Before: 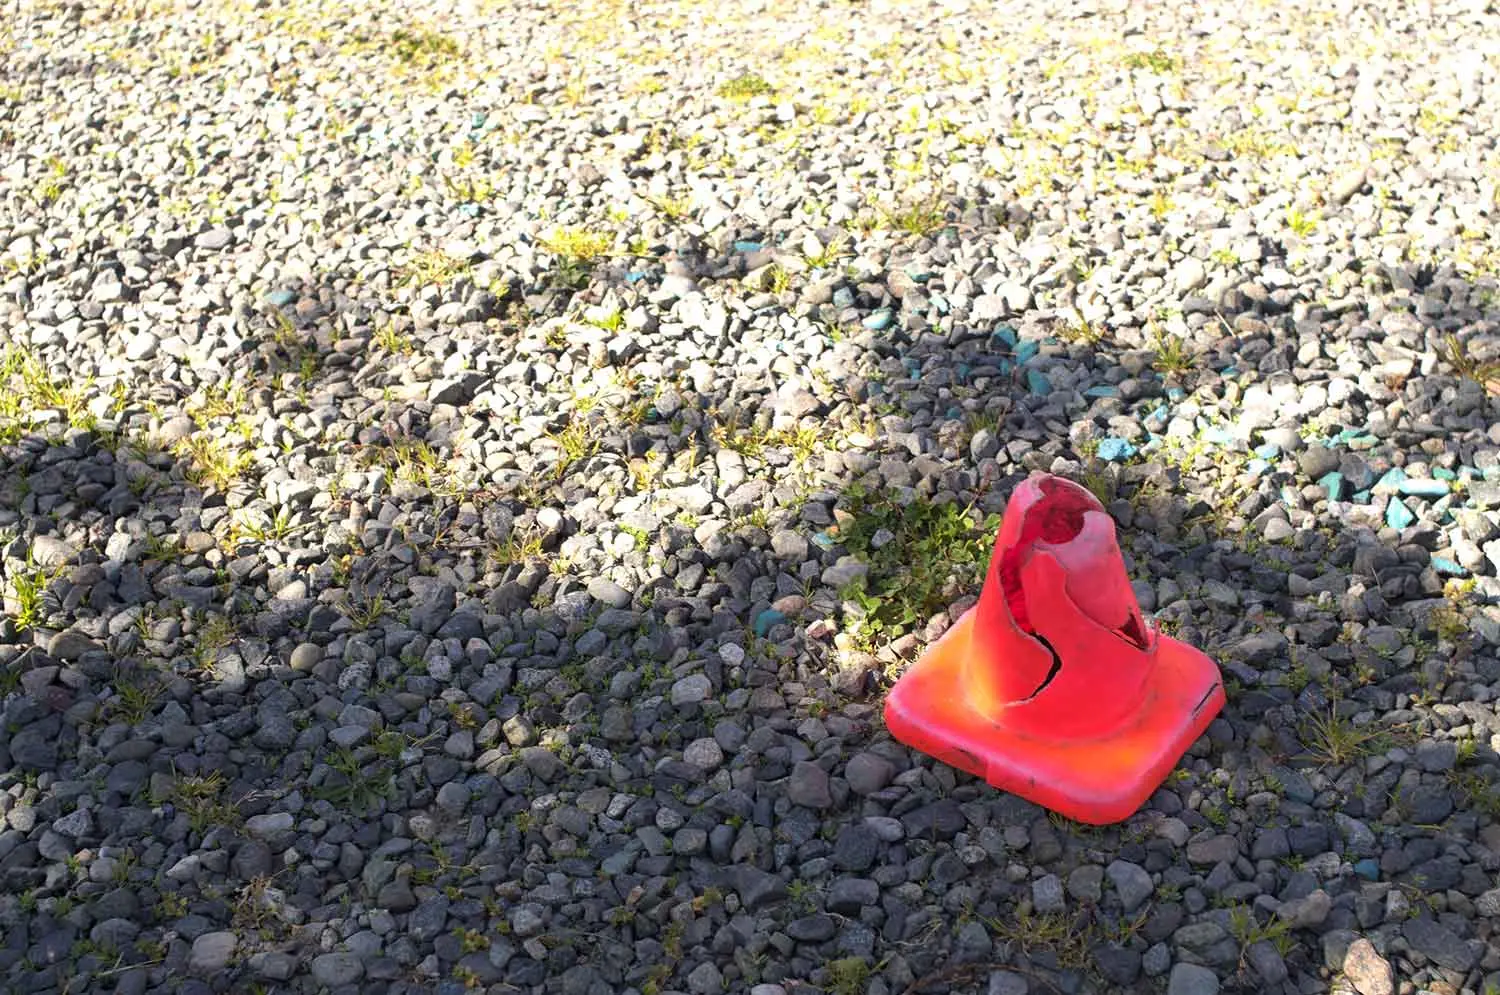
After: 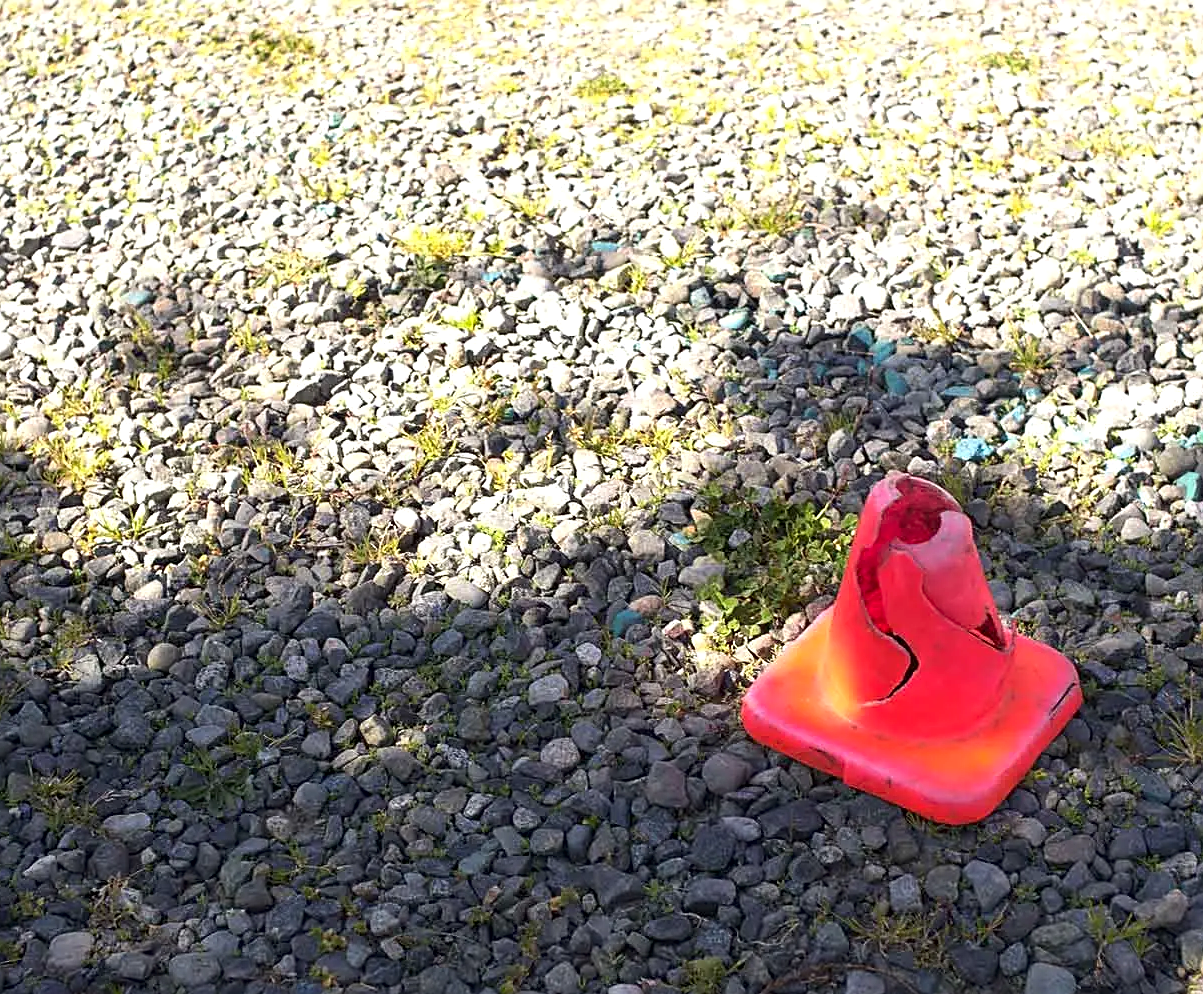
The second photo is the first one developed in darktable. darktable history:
contrast brightness saturation: contrast 0.083, saturation 0.025
crop and rotate: left 9.563%, right 10.195%
sharpen: on, module defaults
exposure: black level correction 0.001, exposure 0.142 EV, compensate highlight preservation false
